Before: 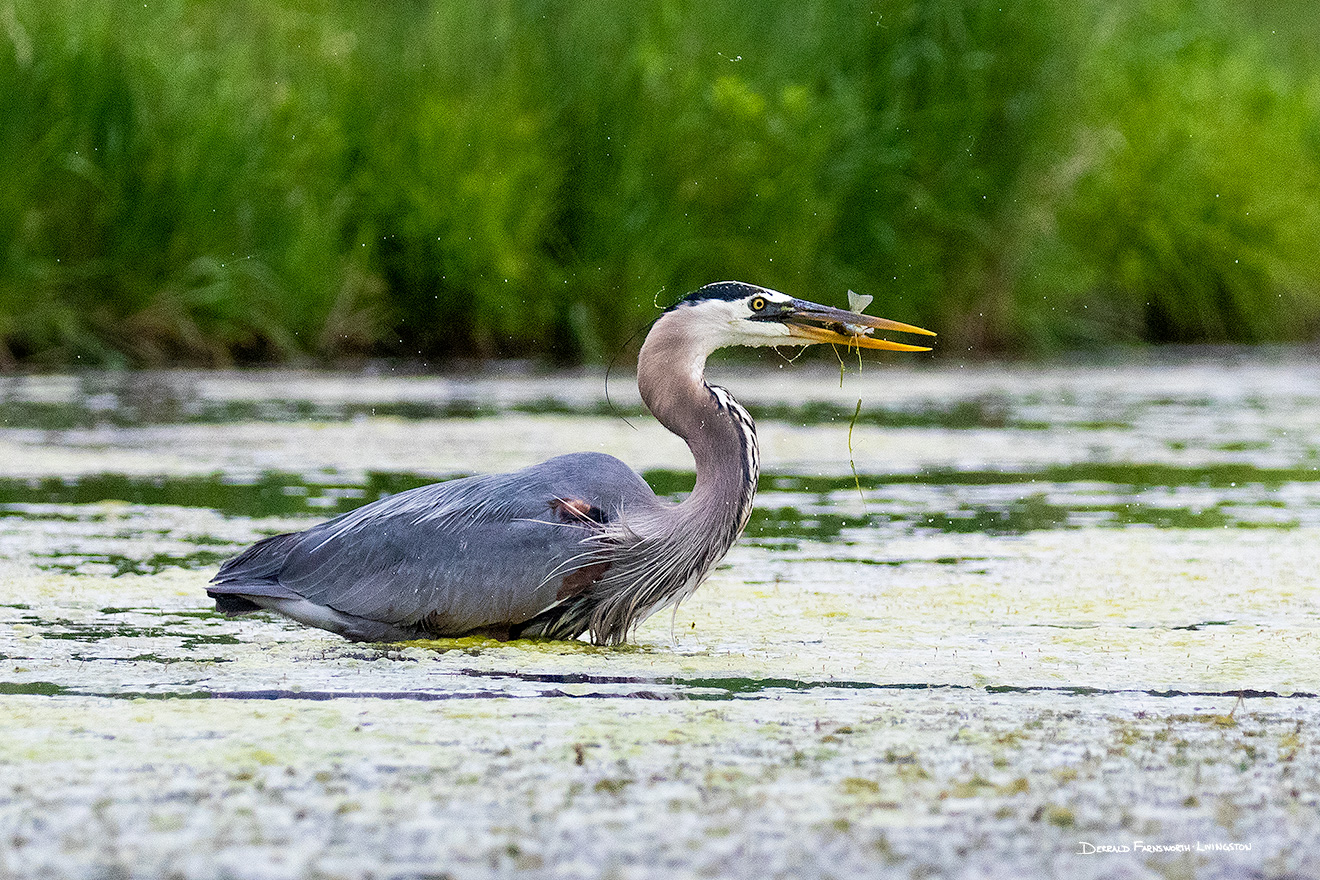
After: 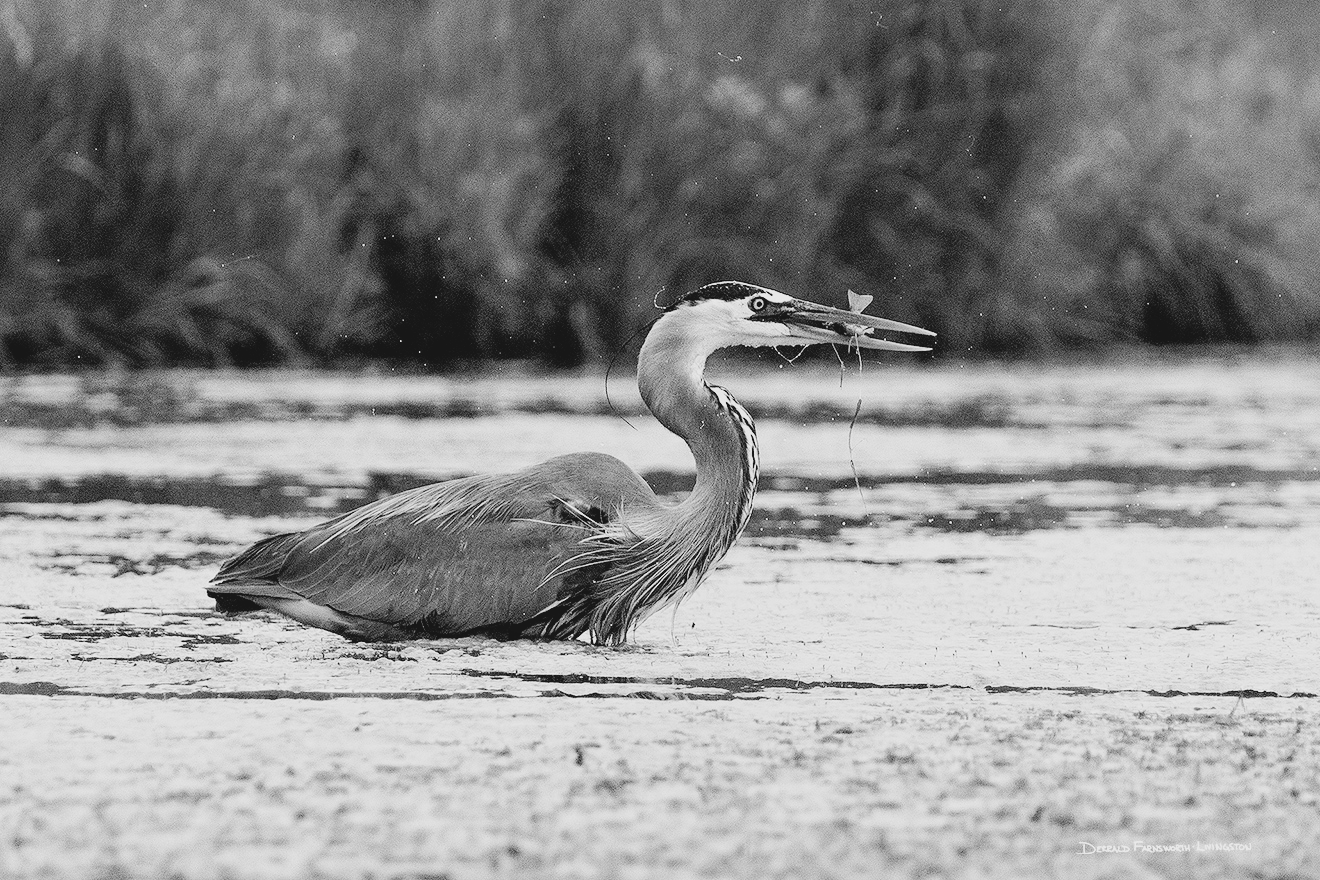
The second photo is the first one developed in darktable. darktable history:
monochrome: on, module defaults
filmic rgb: black relative exposure -7.65 EV, white relative exposure 4.56 EV, hardness 3.61
tone curve: curves: ch0 [(0, 0.074) (0.129, 0.136) (0.285, 0.301) (0.689, 0.764) (0.854, 0.926) (0.987, 0.977)]; ch1 [(0, 0) (0.337, 0.249) (0.434, 0.437) (0.485, 0.491) (0.515, 0.495) (0.566, 0.57) (0.625, 0.625) (0.764, 0.806) (1, 1)]; ch2 [(0, 0) (0.314, 0.301) (0.401, 0.411) (0.505, 0.499) (0.54, 0.54) (0.608, 0.613) (0.706, 0.735) (1, 1)], color space Lab, independent channels, preserve colors none
